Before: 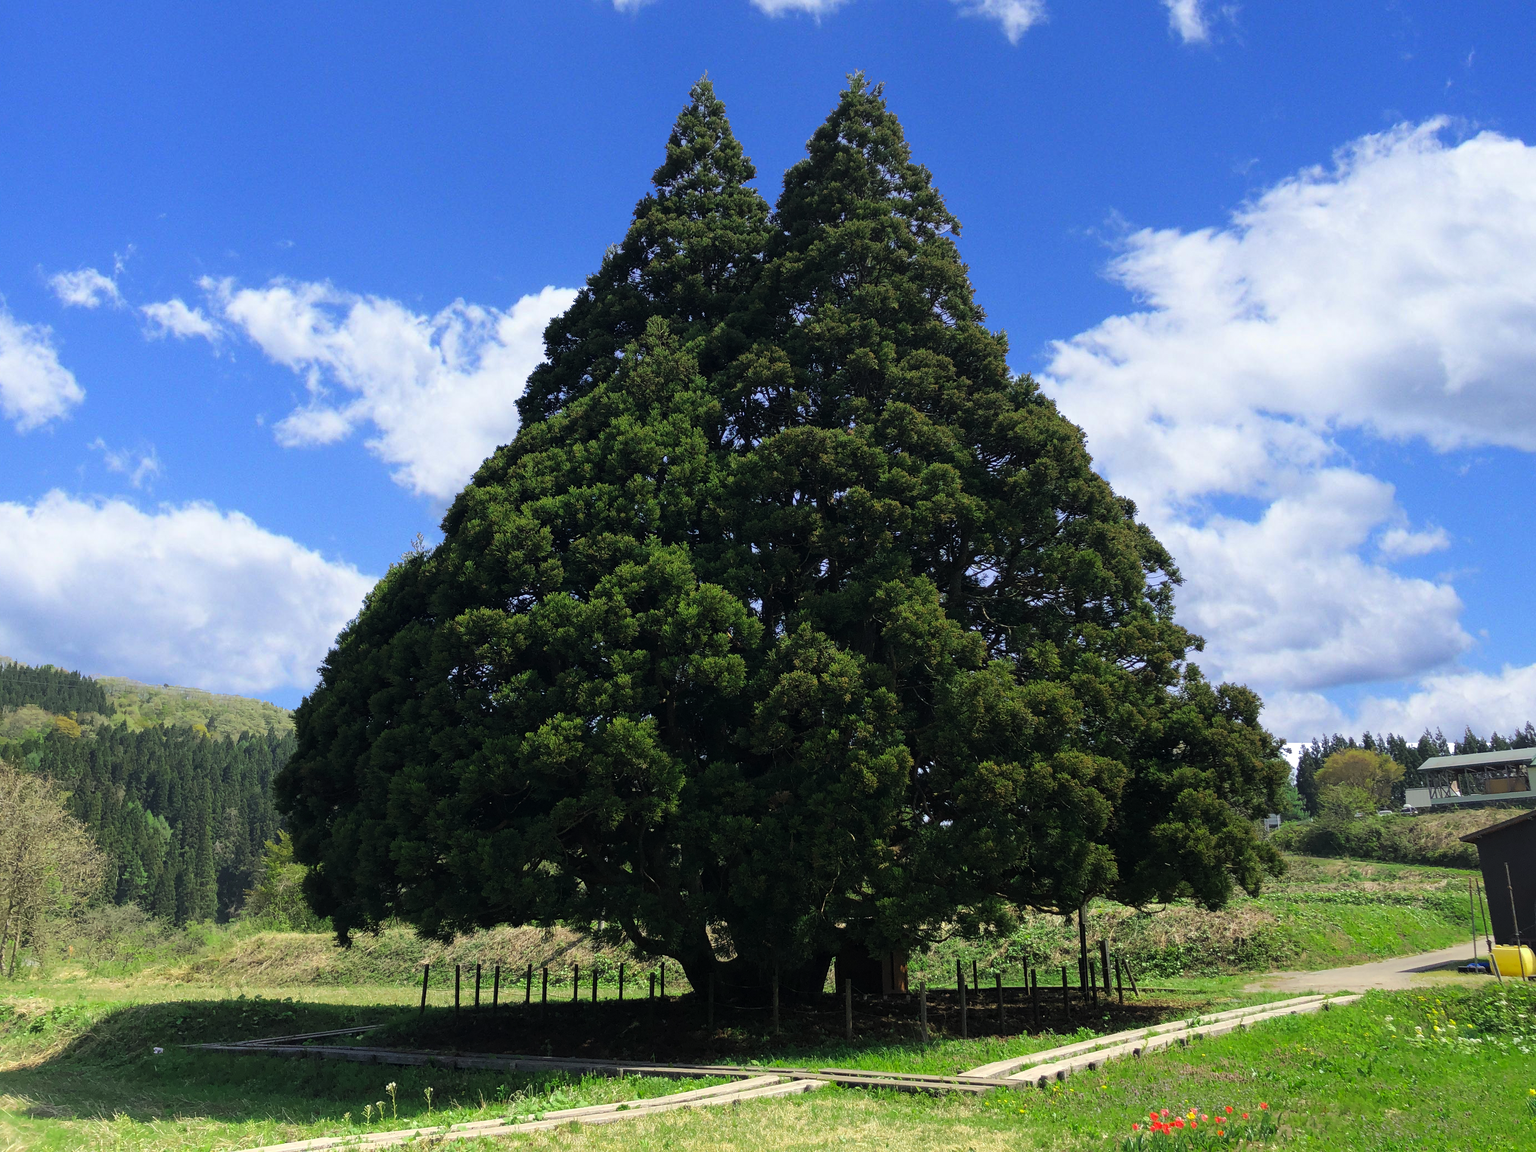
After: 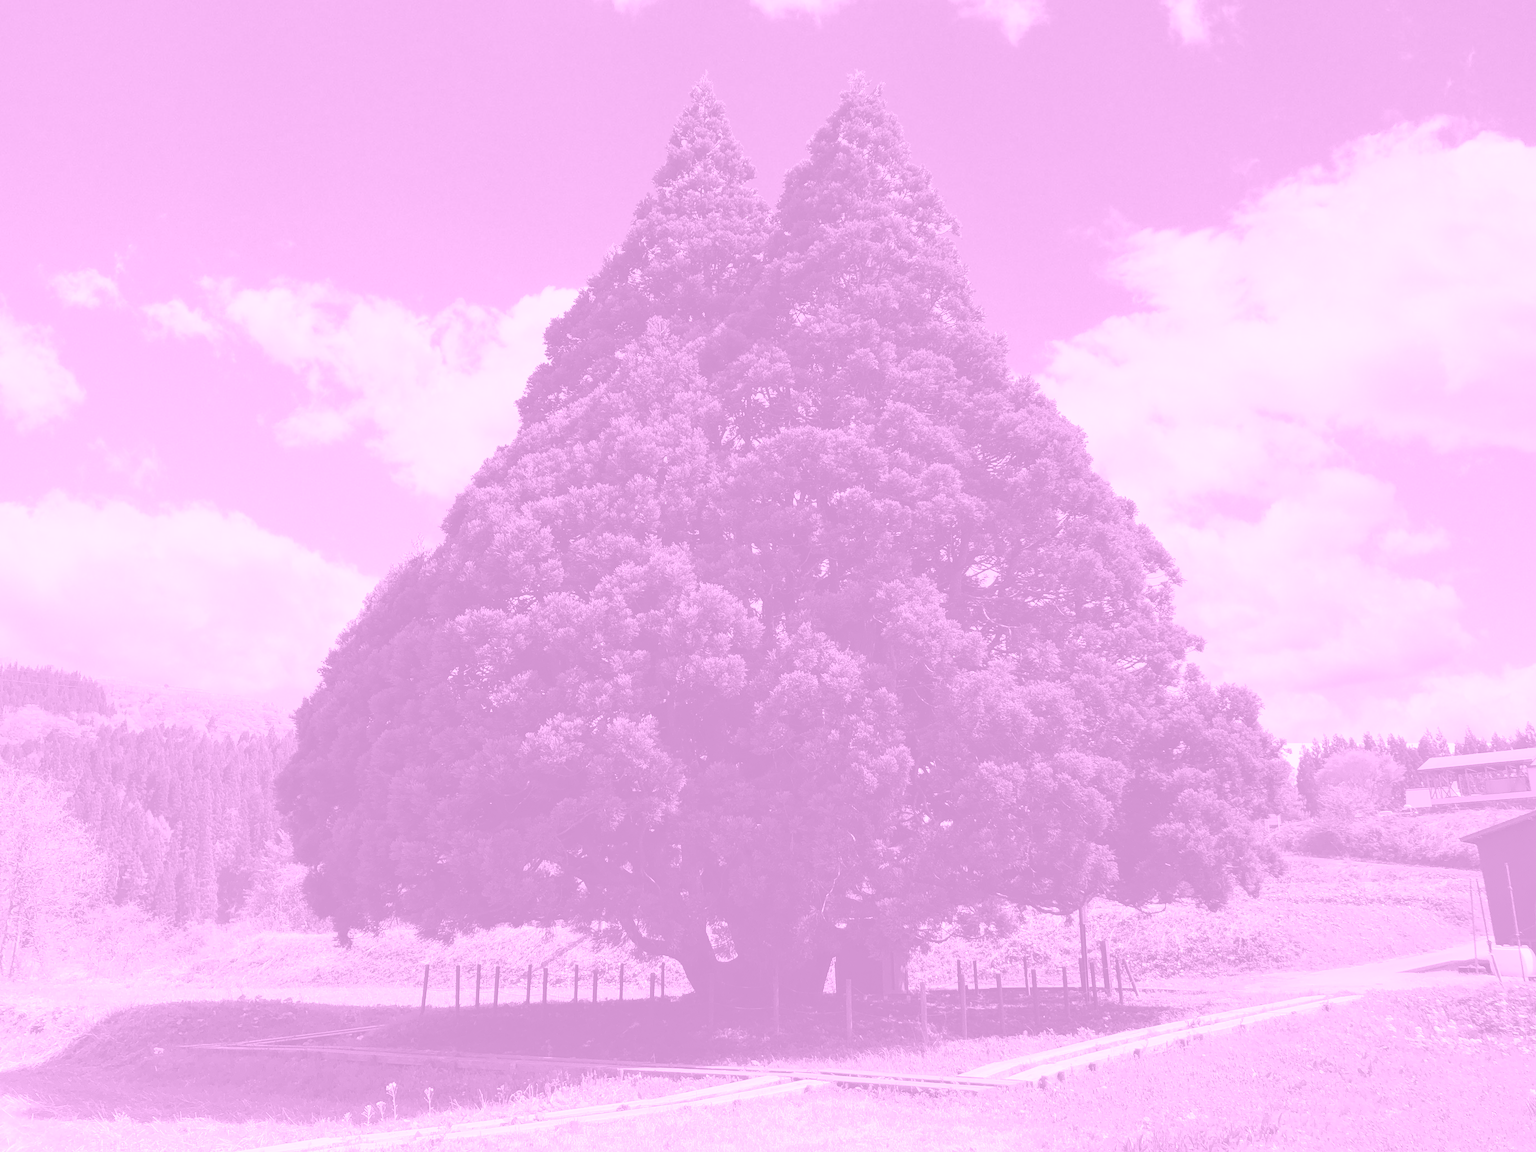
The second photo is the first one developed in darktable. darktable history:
colorize: hue 331.2°, saturation 75%, source mix 30.28%, lightness 70.52%, version 1
color balance rgb: linear chroma grading › shadows 10%, linear chroma grading › highlights 10%, linear chroma grading › global chroma 15%, linear chroma grading › mid-tones 15%, perceptual saturation grading › global saturation 40%, perceptual saturation grading › highlights -25%, perceptual saturation grading › mid-tones 35%, perceptual saturation grading › shadows 35%, perceptual brilliance grading › global brilliance 11.29%, global vibrance 11.29%
